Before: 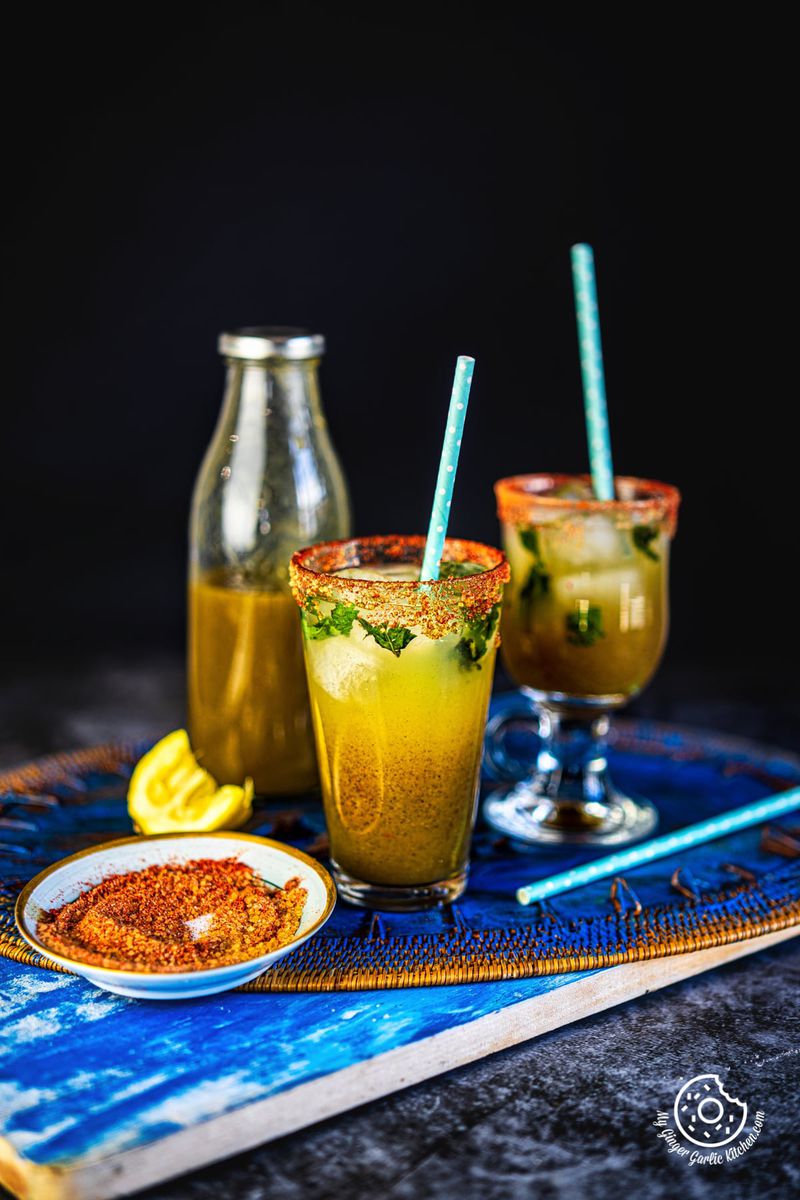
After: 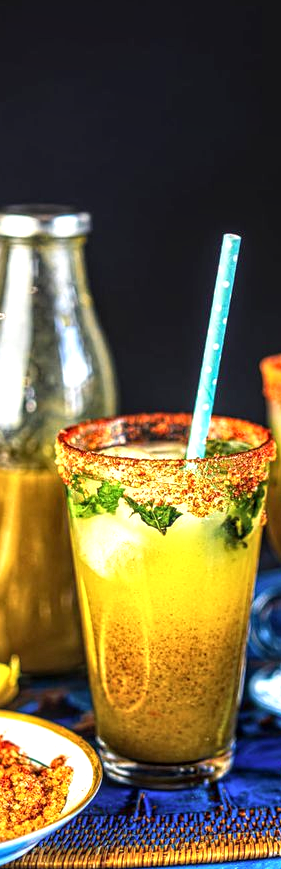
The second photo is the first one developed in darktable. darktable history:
local contrast: on, module defaults
crop and rotate: left 29.476%, top 10.214%, right 35.32%, bottom 17.333%
contrast brightness saturation: saturation -0.05
exposure: exposure 0.74 EV, compensate highlight preservation false
